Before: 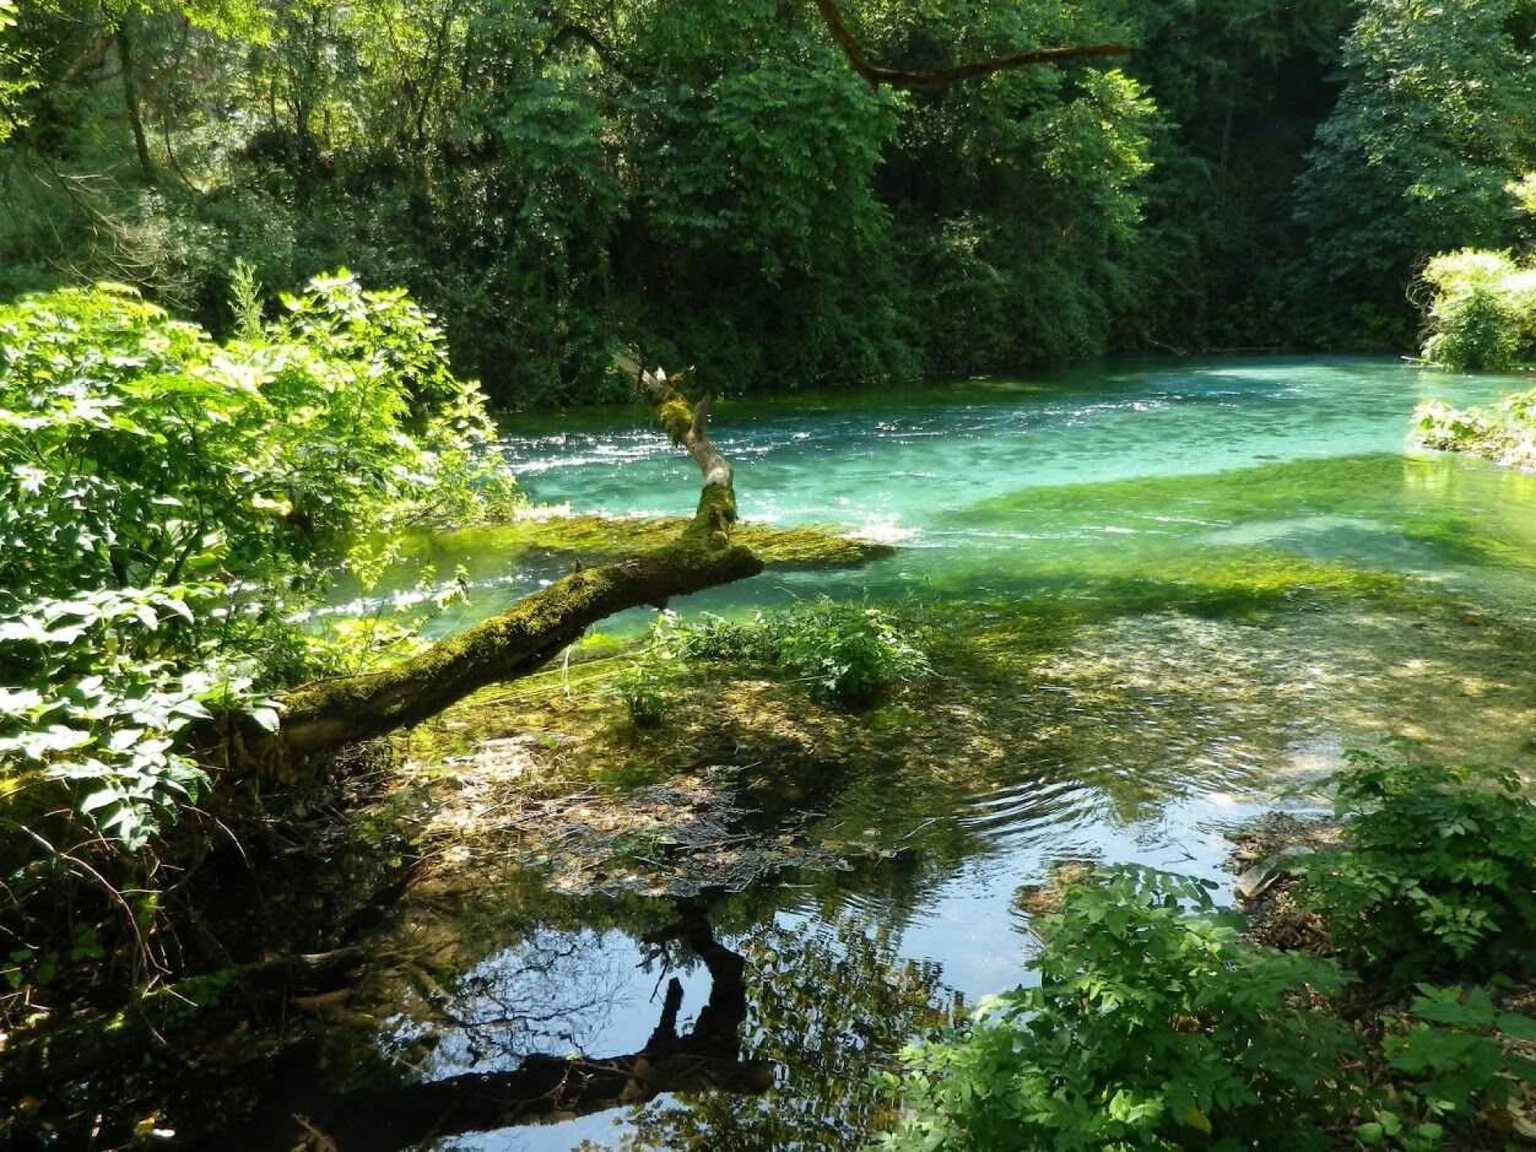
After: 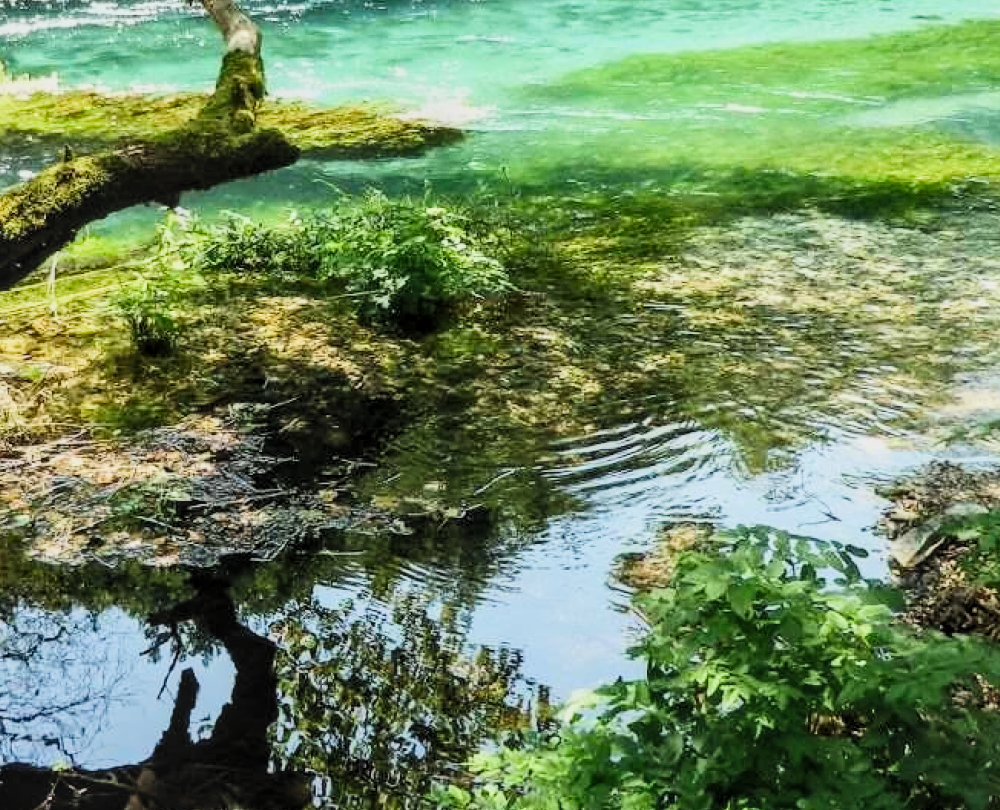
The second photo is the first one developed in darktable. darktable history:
local contrast: on, module defaults
filmic rgb: black relative exposure -7.65 EV, white relative exposure 4.56 EV, hardness 3.61, contrast 1.053, color science v5 (2021), contrast in shadows safe, contrast in highlights safe
crop: left 34.117%, top 38.542%, right 13.786%, bottom 5.164%
contrast brightness saturation: contrast 0.203, brightness 0.164, saturation 0.227
